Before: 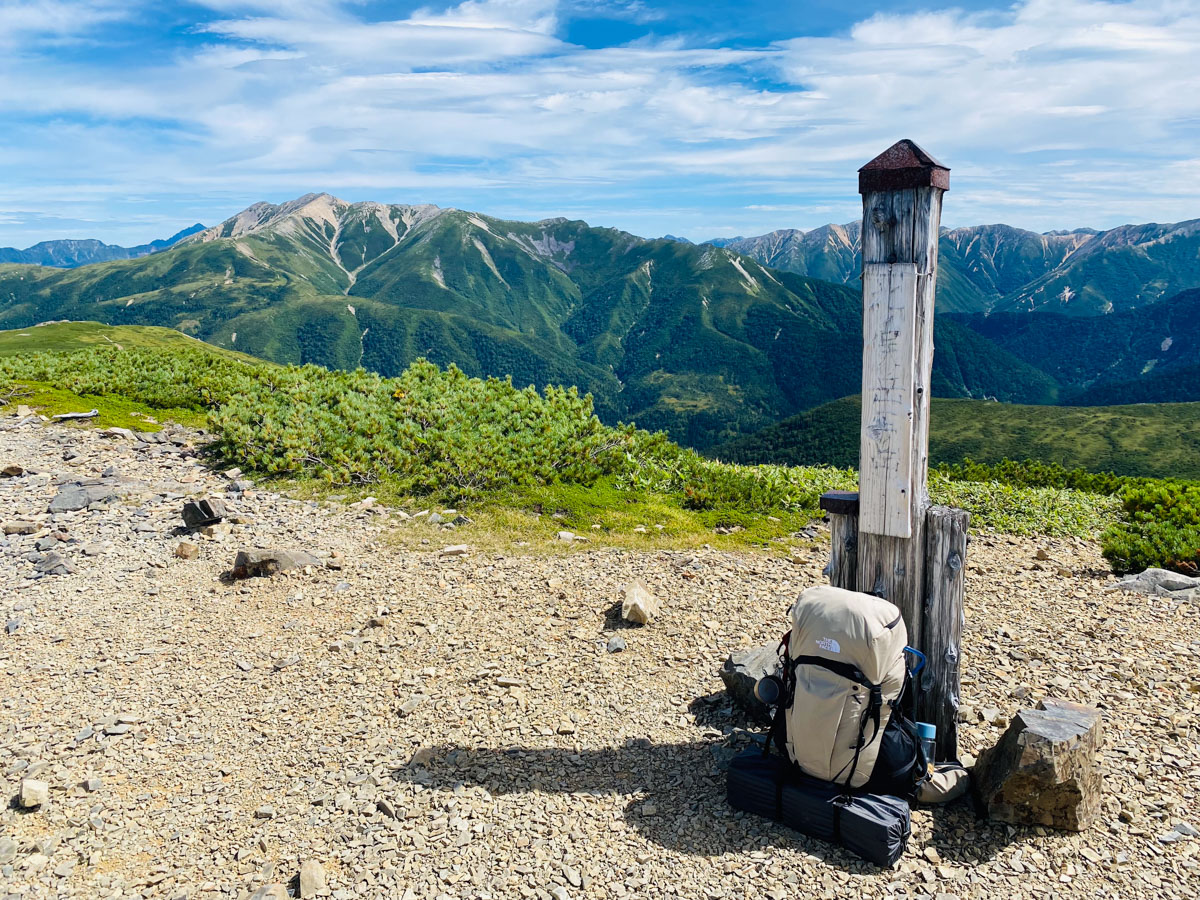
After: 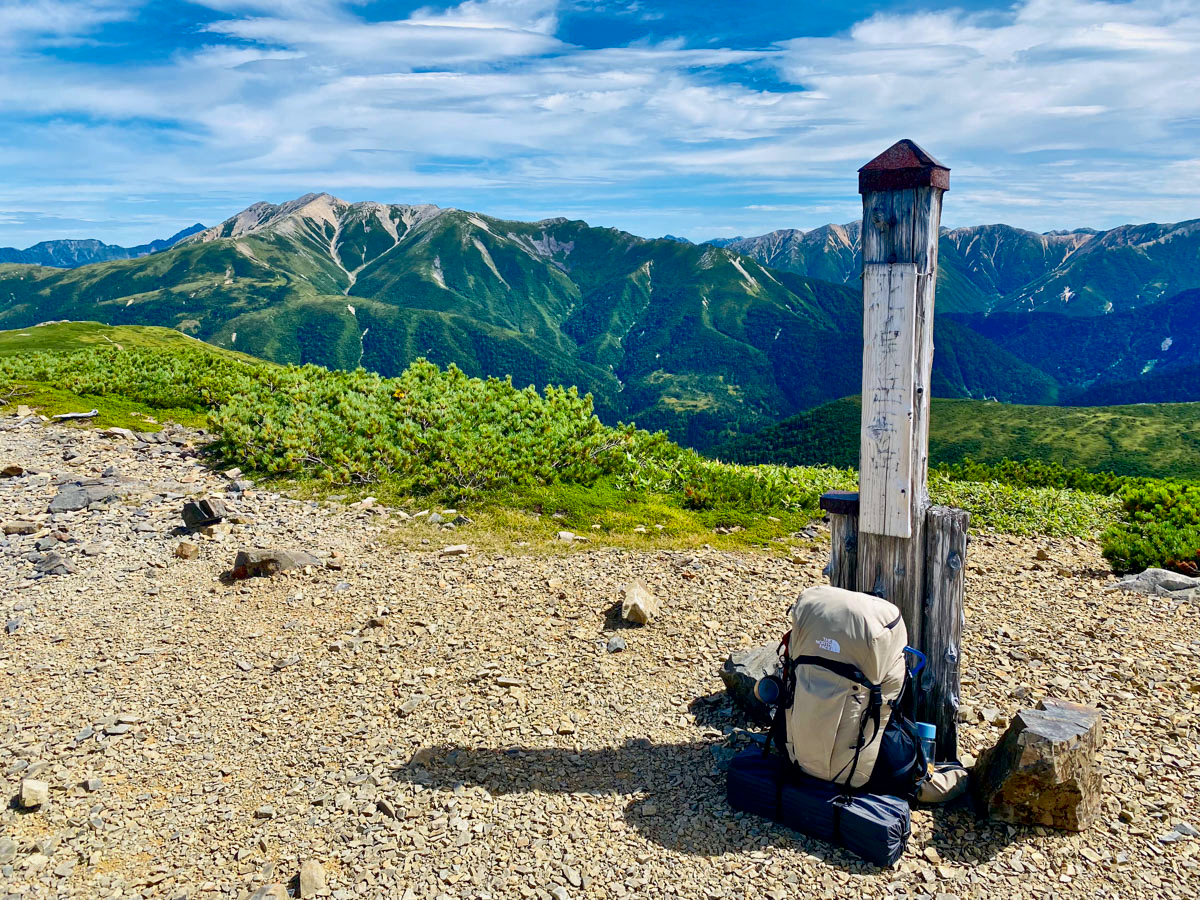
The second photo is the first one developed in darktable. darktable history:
contrast brightness saturation: contrast 0.239, brightness -0.233, saturation 0.139
shadows and highlights: on, module defaults
tone equalizer: -7 EV 0.157 EV, -6 EV 0.612 EV, -5 EV 1.15 EV, -4 EV 1.36 EV, -3 EV 1.13 EV, -2 EV 0.6 EV, -1 EV 0.152 EV
